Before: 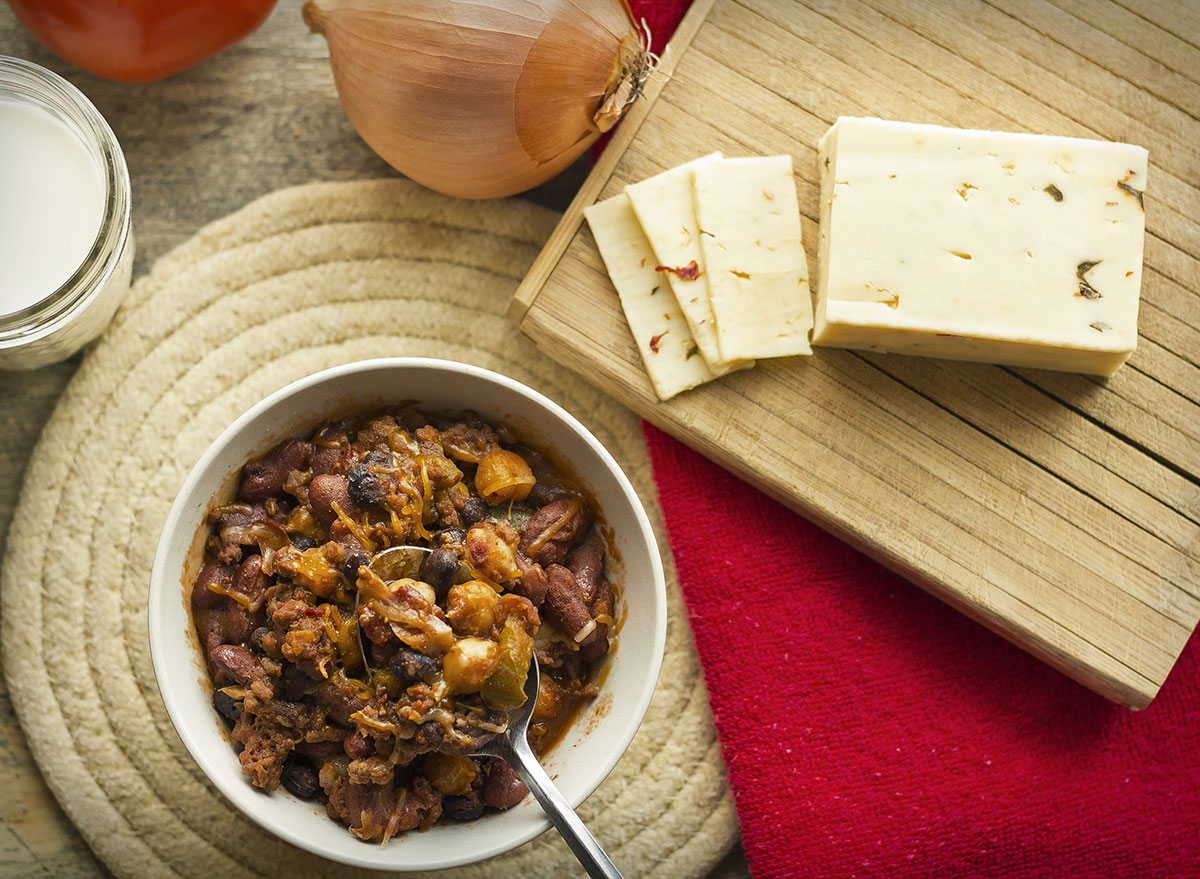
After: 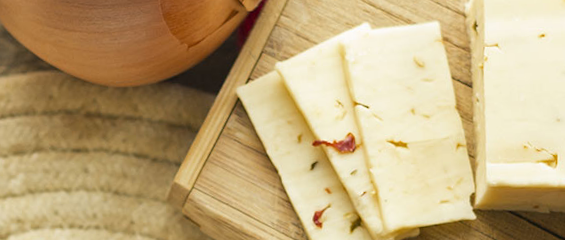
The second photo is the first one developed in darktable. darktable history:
crop: left 28.64%, top 16.832%, right 26.637%, bottom 58.055%
rotate and perspective: rotation -4.2°, shear 0.006, automatic cropping off
